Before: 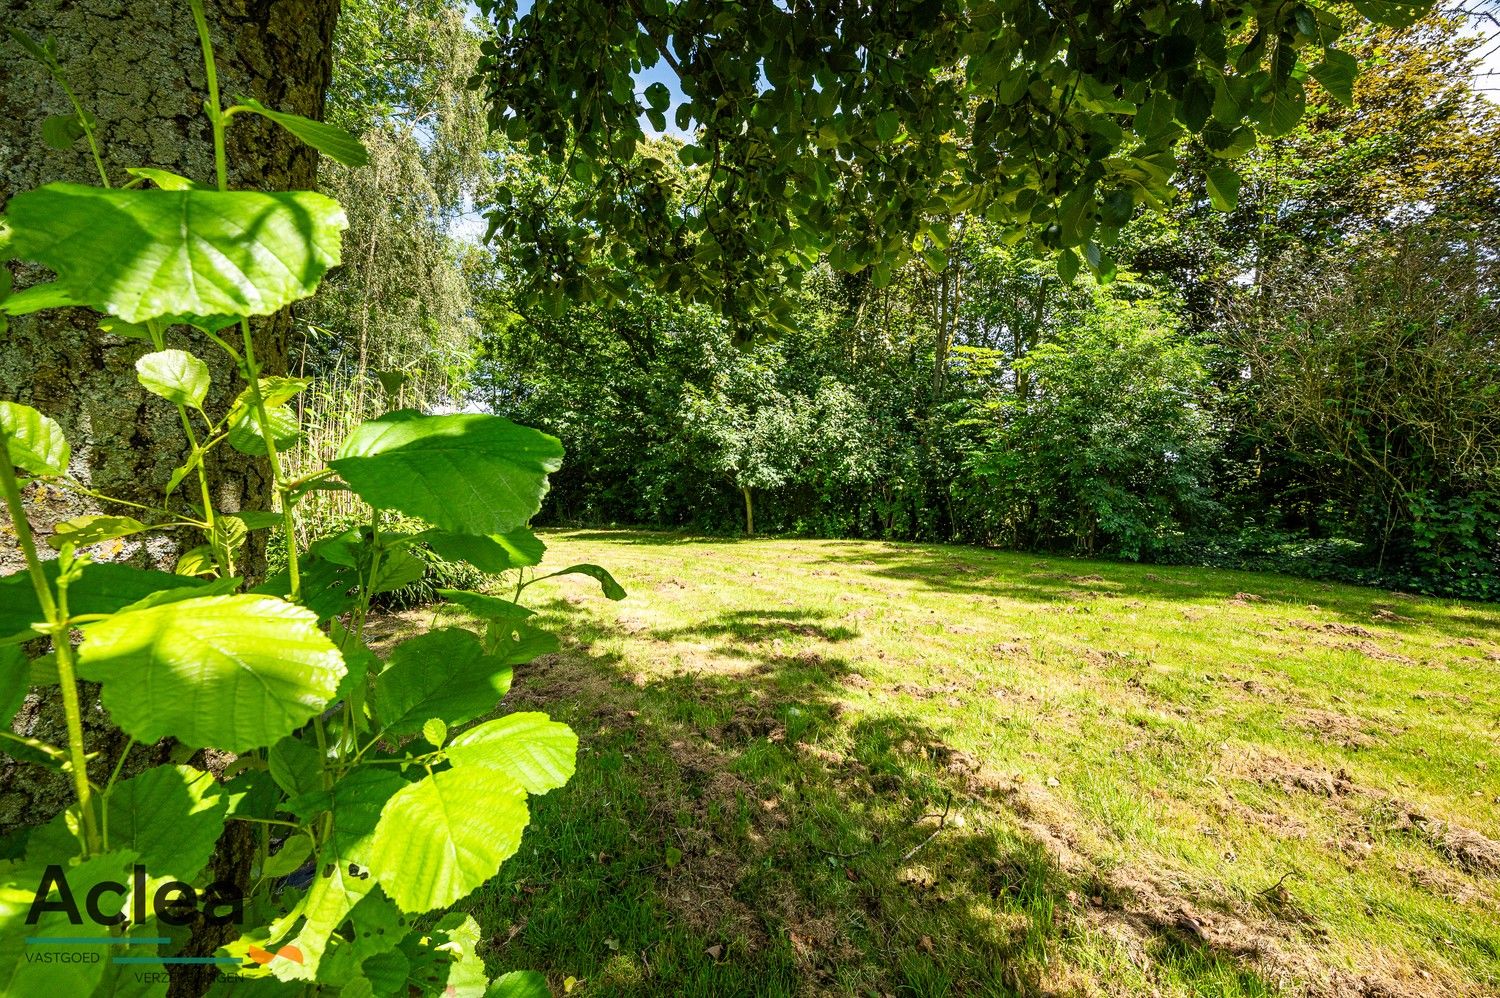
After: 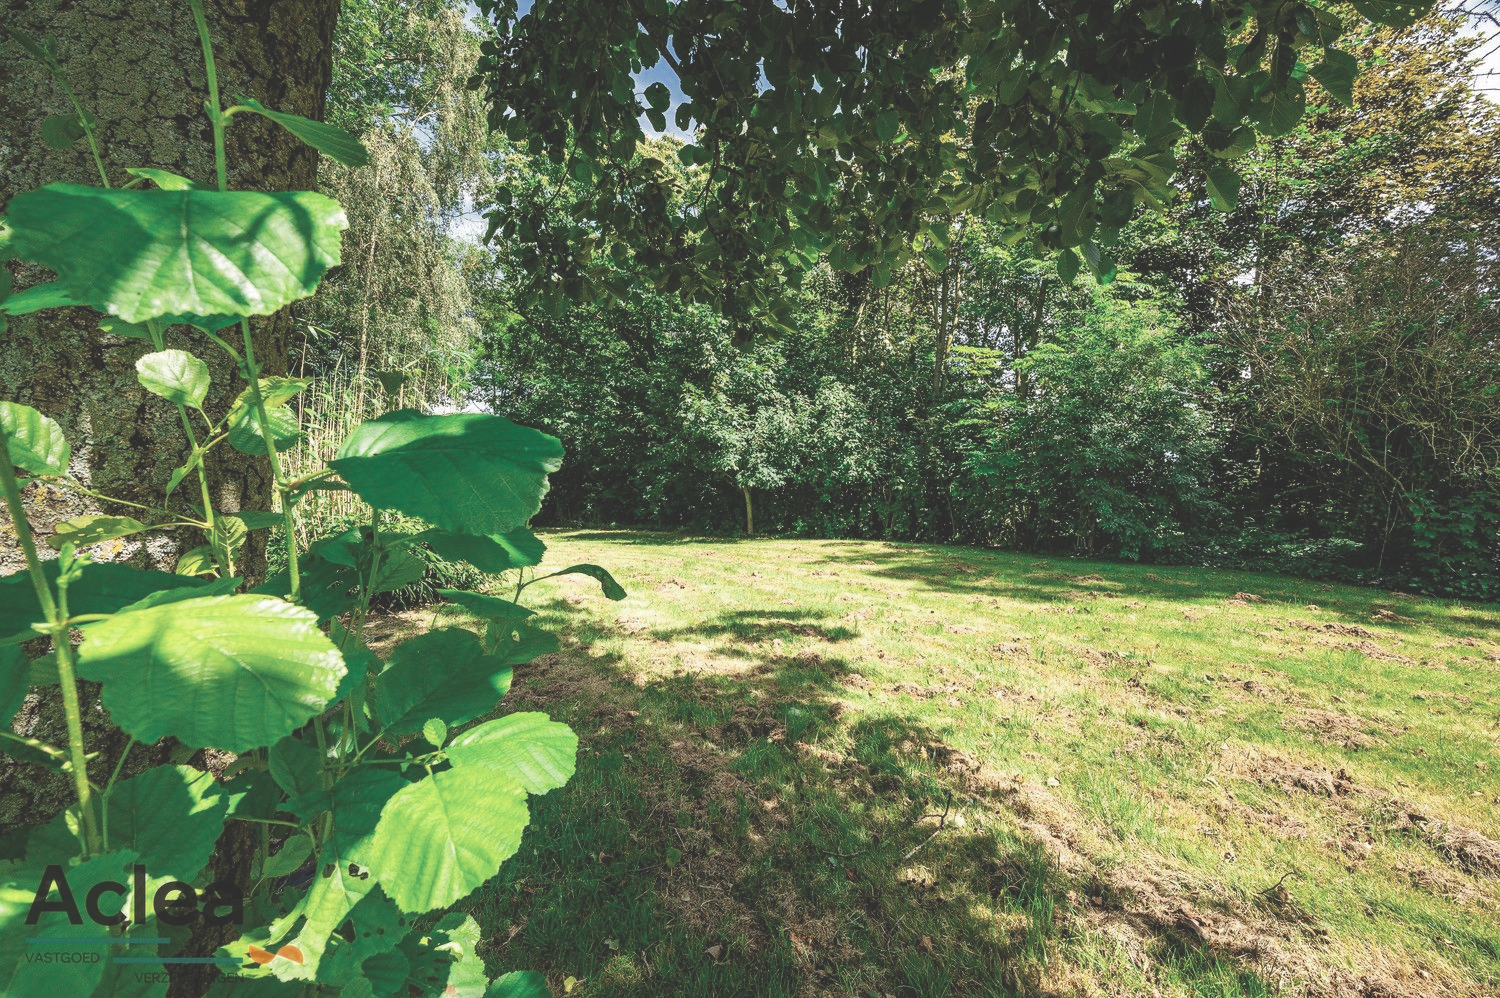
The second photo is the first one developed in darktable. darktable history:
color zones: curves: ch0 [(0, 0.5) (0.125, 0.4) (0.25, 0.5) (0.375, 0.4) (0.5, 0.4) (0.625, 0.35) (0.75, 0.35) (0.875, 0.5)]; ch1 [(0, 0.35) (0.125, 0.45) (0.25, 0.35) (0.375, 0.35) (0.5, 0.35) (0.625, 0.35) (0.75, 0.45) (0.875, 0.35)]; ch2 [(0, 0.6) (0.125, 0.5) (0.25, 0.5) (0.375, 0.6) (0.5, 0.6) (0.625, 0.5) (0.75, 0.5) (0.875, 0.5)]
exposure: black level correction -0.027, compensate highlight preservation false
